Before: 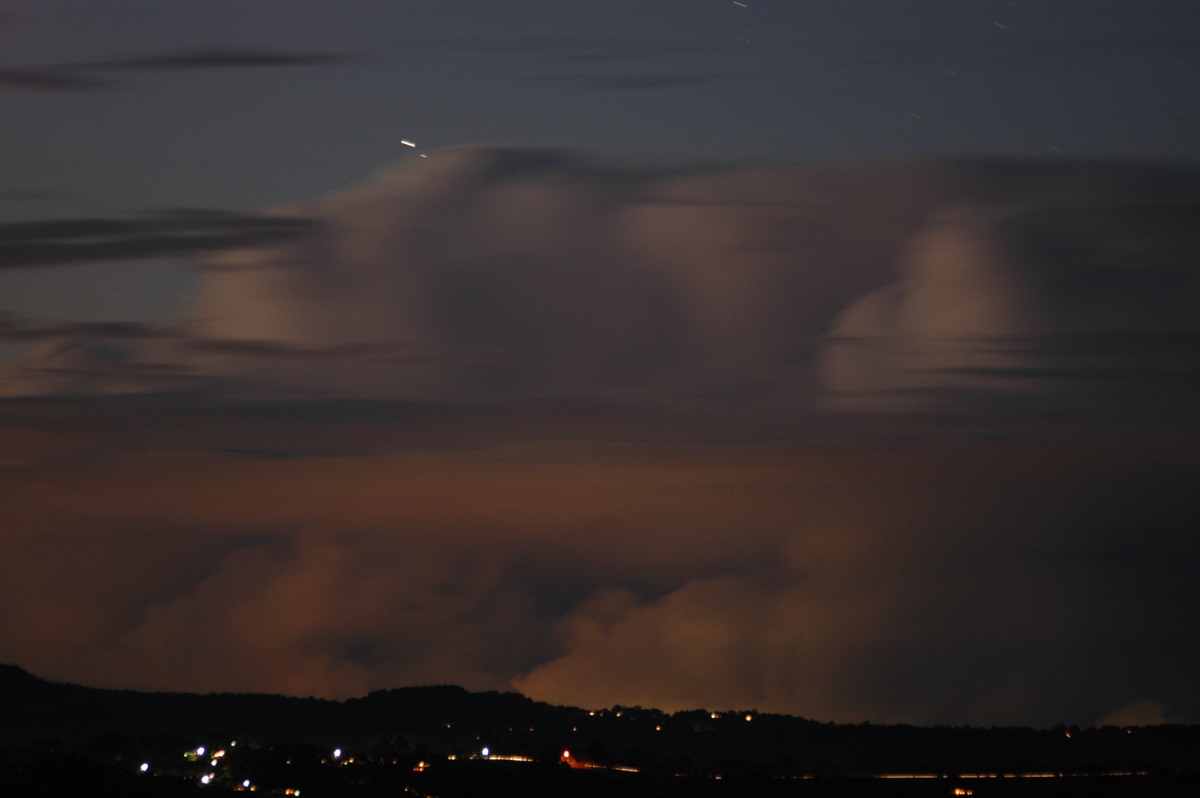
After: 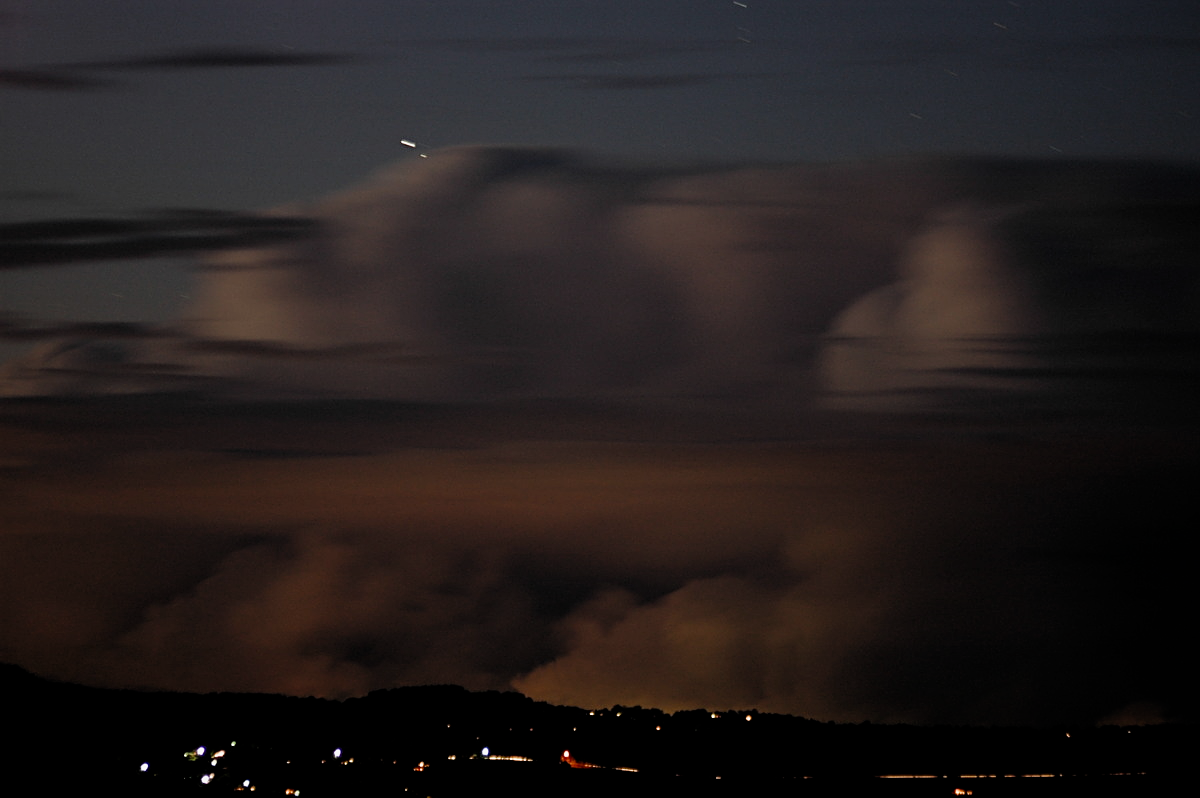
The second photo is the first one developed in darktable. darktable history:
sharpen: on, module defaults
filmic rgb: middle gray luminance 12.74%, black relative exposure -10.17 EV, white relative exposure 3.47 EV, target black luminance 0%, hardness 5.69, latitude 44.71%, contrast 1.221, highlights saturation mix 3.65%, shadows ↔ highlights balance 27.24%, color science v4 (2020)
